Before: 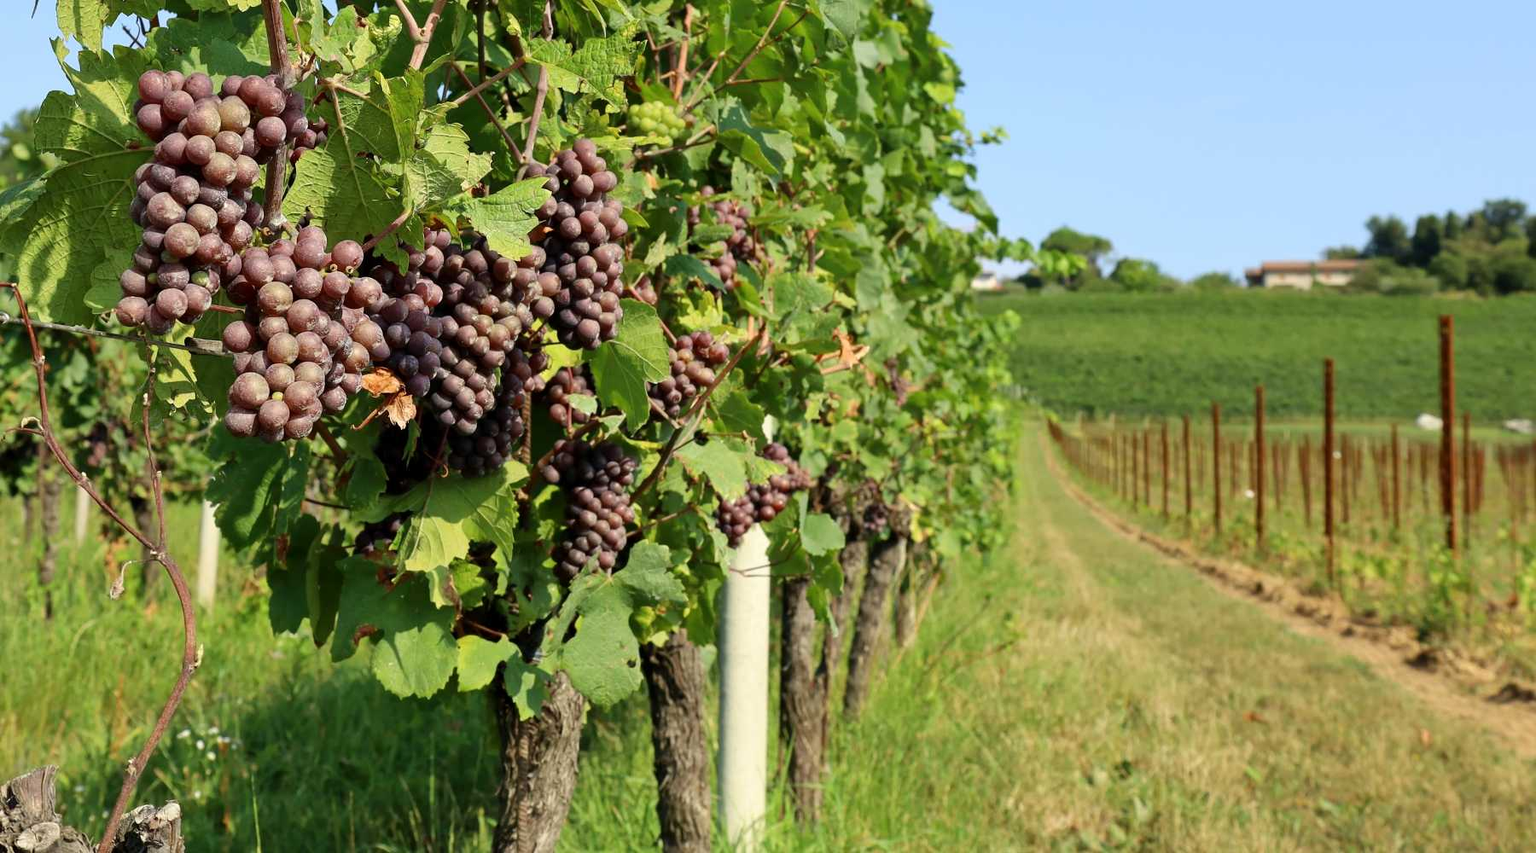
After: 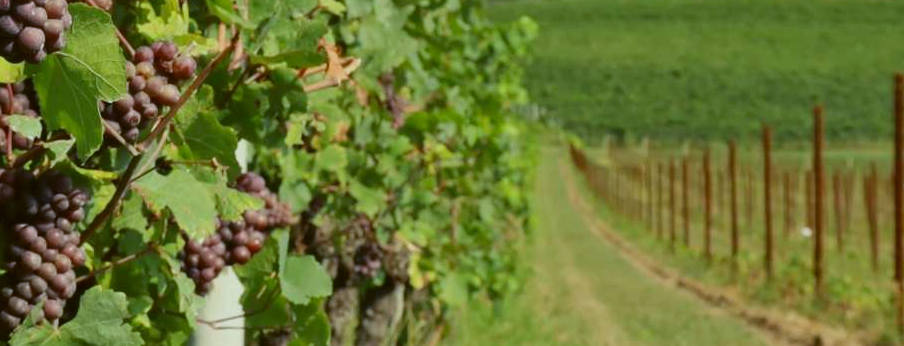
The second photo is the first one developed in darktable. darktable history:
color balance: lift [1.004, 1.002, 1.002, 0.998], gamma [1, 1.007, 1.002, 0.993], gain [1, 0.977, 1.013, 1.023], contrast -3.64%
crop: left 36.607%, top 34.735%, right 13.146%, bottom 30.611%
white balance: red 0.976, blue 1.04
shadows and highlights: radius 121.13, shadows 21.4, white point adjustment -9.72, highlights -14.39, soften with gaussian
